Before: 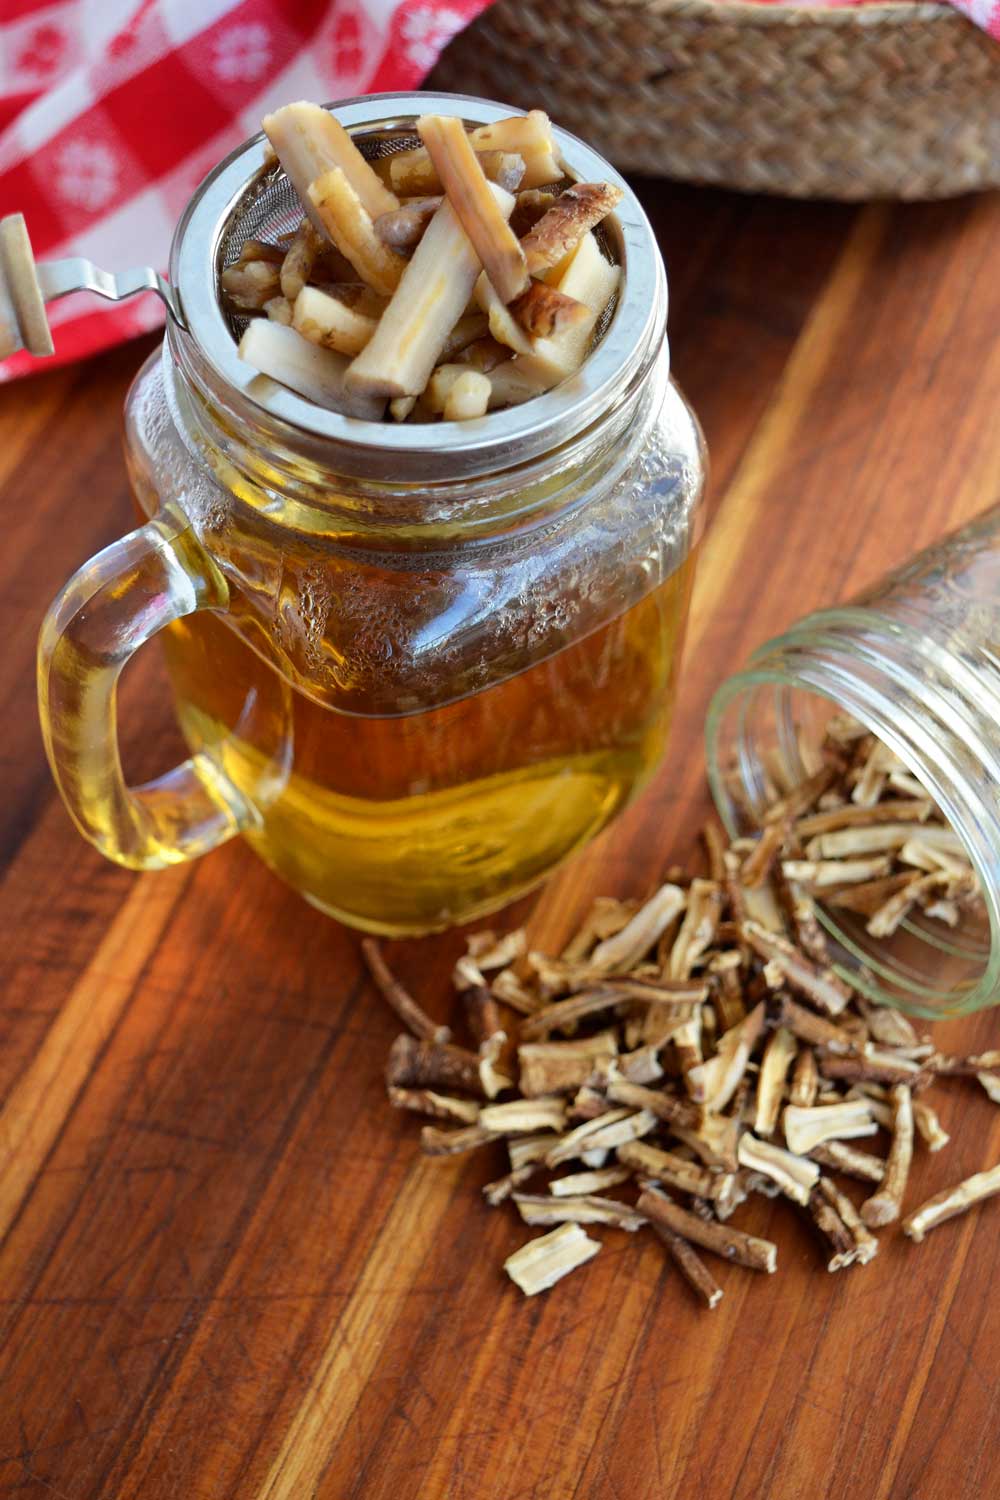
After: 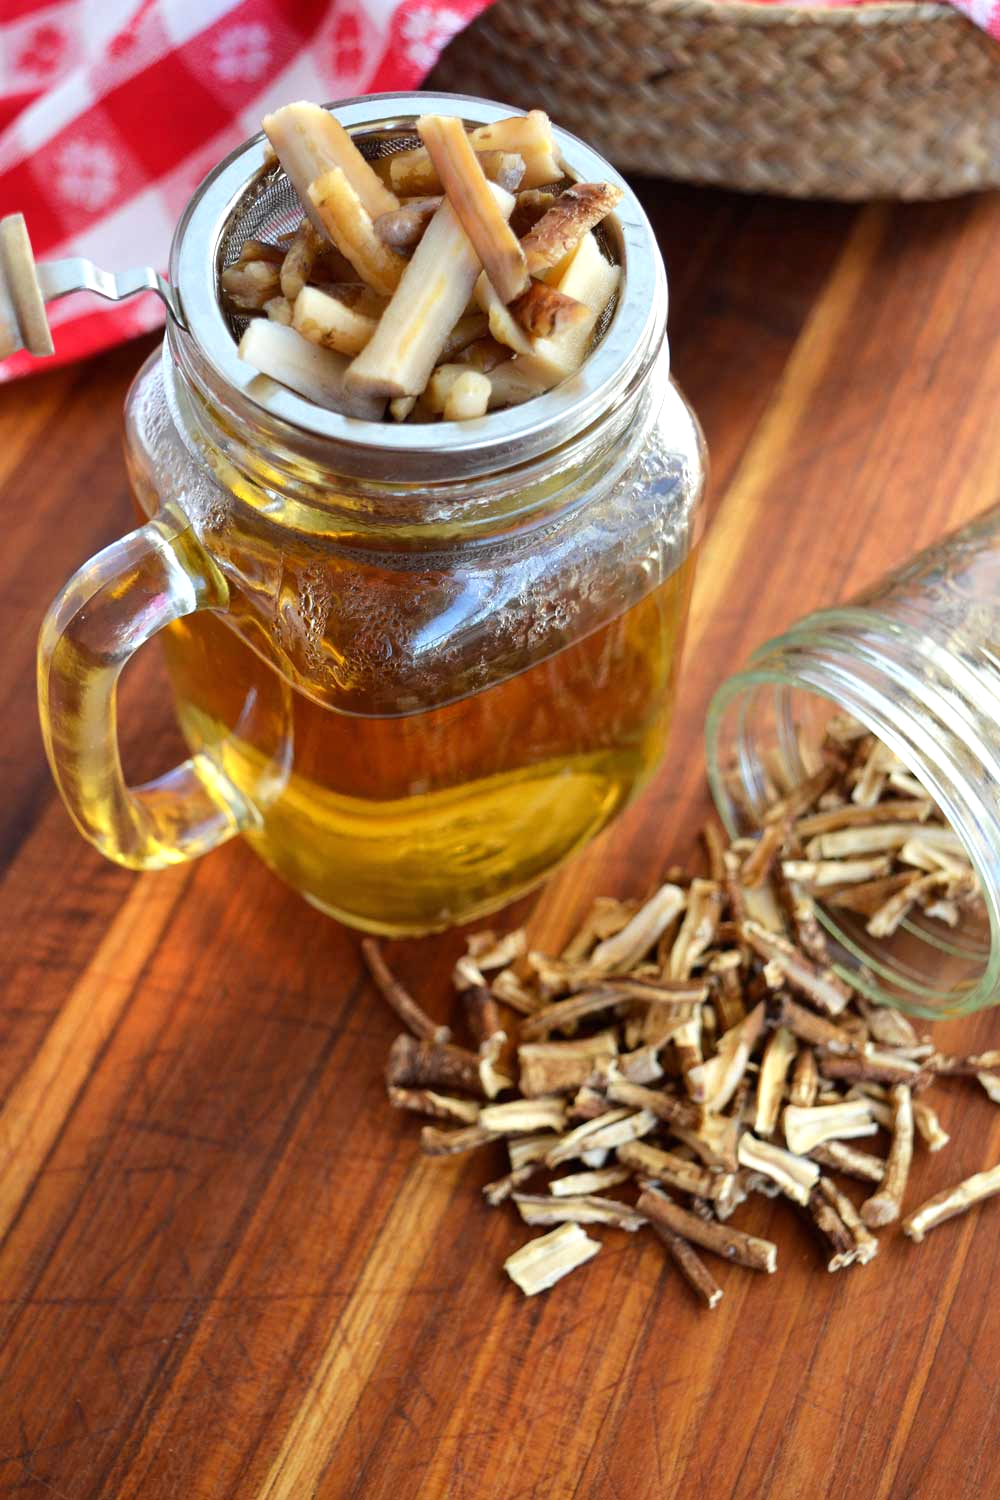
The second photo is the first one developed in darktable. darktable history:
exposure: black level correction 0, exposure 0.302 EV, compensate highlight preservation false
